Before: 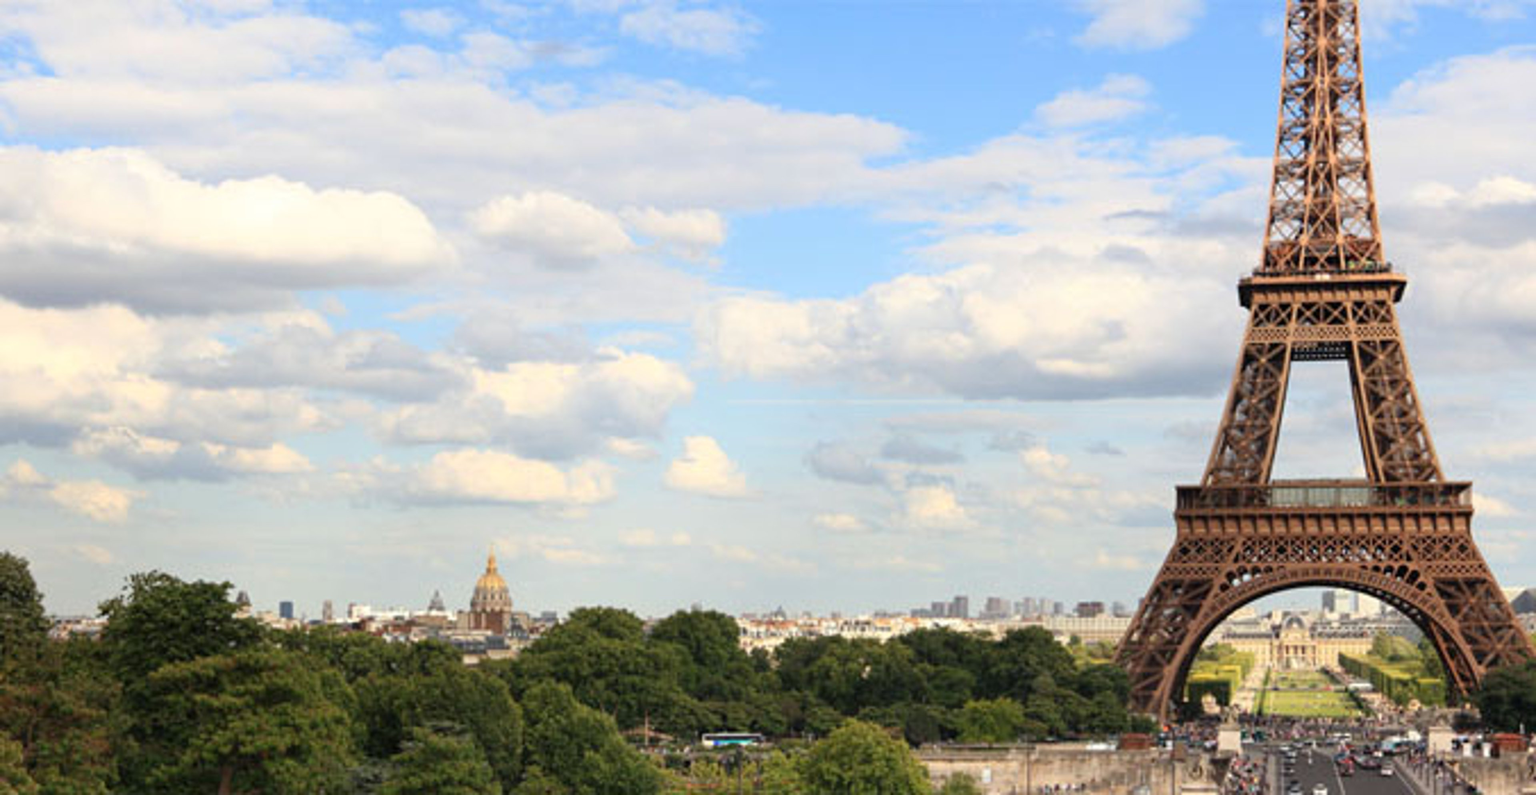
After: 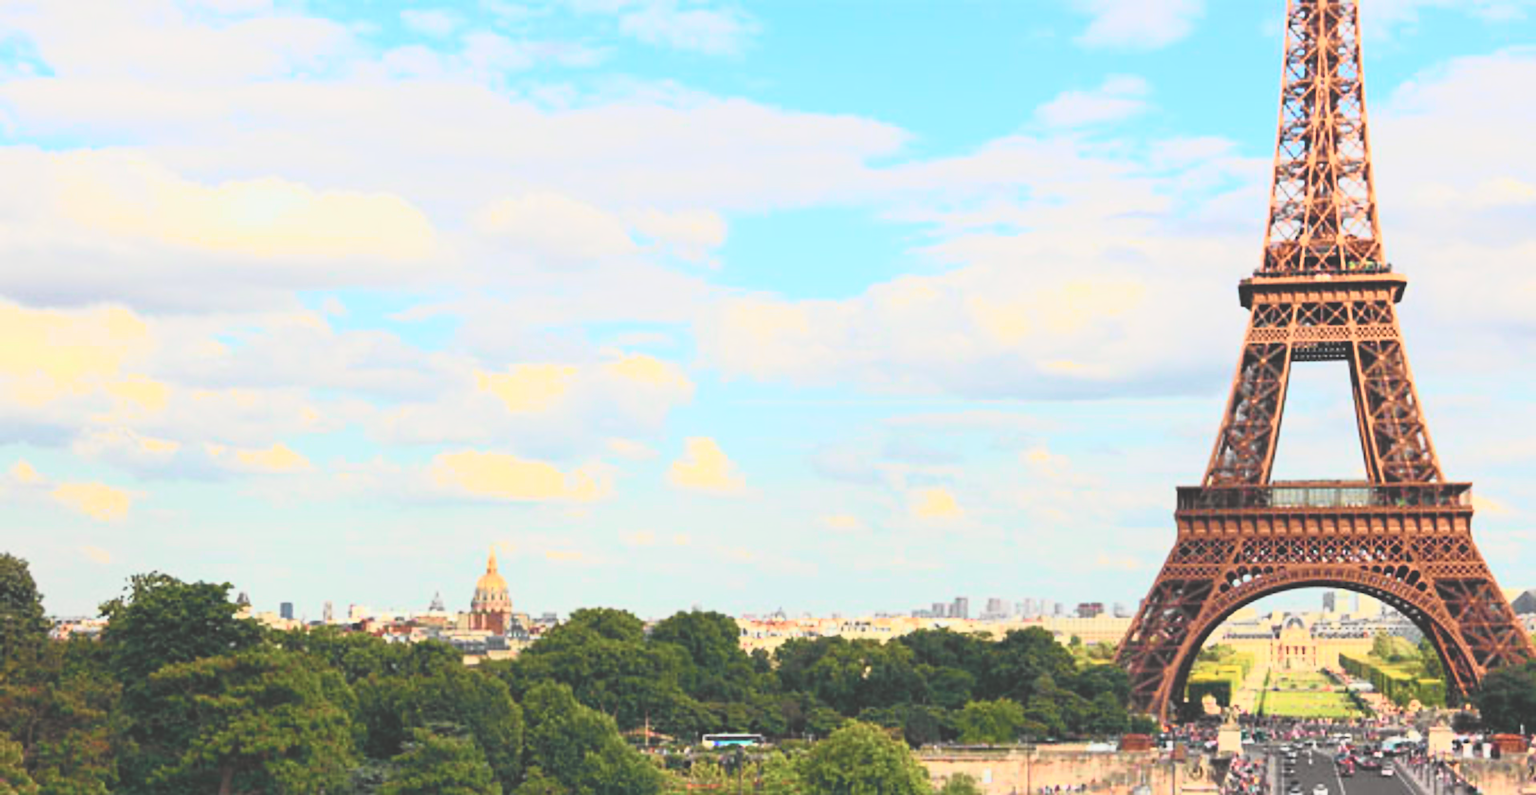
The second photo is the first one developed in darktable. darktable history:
sharpen: on, module defaults
tone curve: curves: ch0 [(0, 0) (0.046, 0.031) (0.163, 0.114) (0.391, 0.432) (0.488, 0.561) (0.695, 0.839) (0.785, 0.904) (1, 0.965)]; ch1 [(0, 0) (0.248, 0.252) (0.427, 0.412) (0.482, 0.462) (0.499, 0.499) (0.518, 0.518) (0.535, 0.577) (0.585, 0.623) (0.679, 0.743) (0.788, 0.809) (1, 1)]; ch2 [(0, 0) (0.313, 0.262) (0.427, 0.417) (0.473, 0.47) (0.503, 0.503) (0.523, 0.515) (0.557, 0.596) (0.598, 0.646) (0.708, 0.771) (1, 1)], color space Lab, independent channels, preserve colors none
exposure: black level correction -0.041, exposure 0.064 EV, compensate highlight preservation false
